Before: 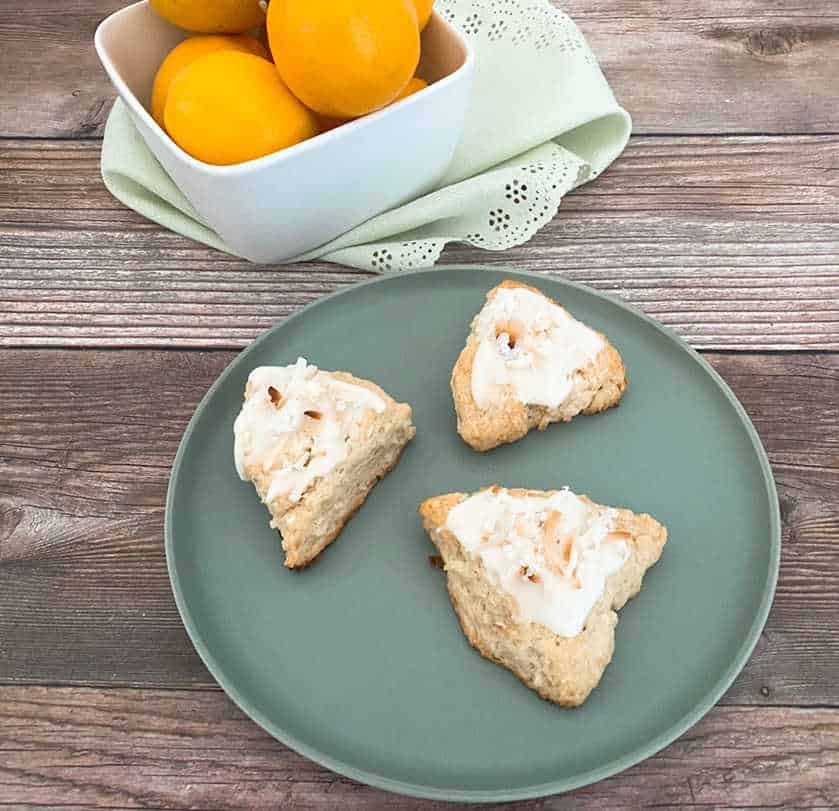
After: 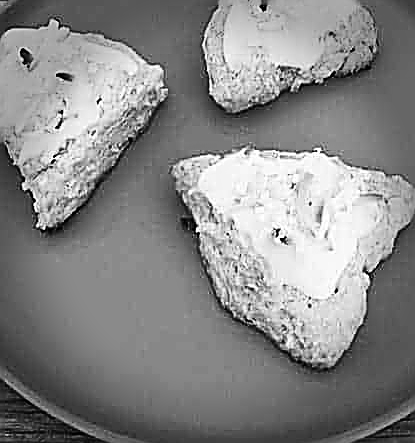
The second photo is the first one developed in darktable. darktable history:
crop: left 29.672%, top 41.786%, right 20.851%, bottom 3.487%
vignetting: fall-off start 66.7%, fall-off radius 39.74%, brightness -0.576, saturation -0.258, automatic ratio true, width/height ratio 0.671, dithering 16-bit output
sharpen: amount 2
monochrome: a 0, b 0, size 0.5, highlights 0.57
contrast brightness saturation: contrast 0.21, brightness -0.11, saturation 0.21
